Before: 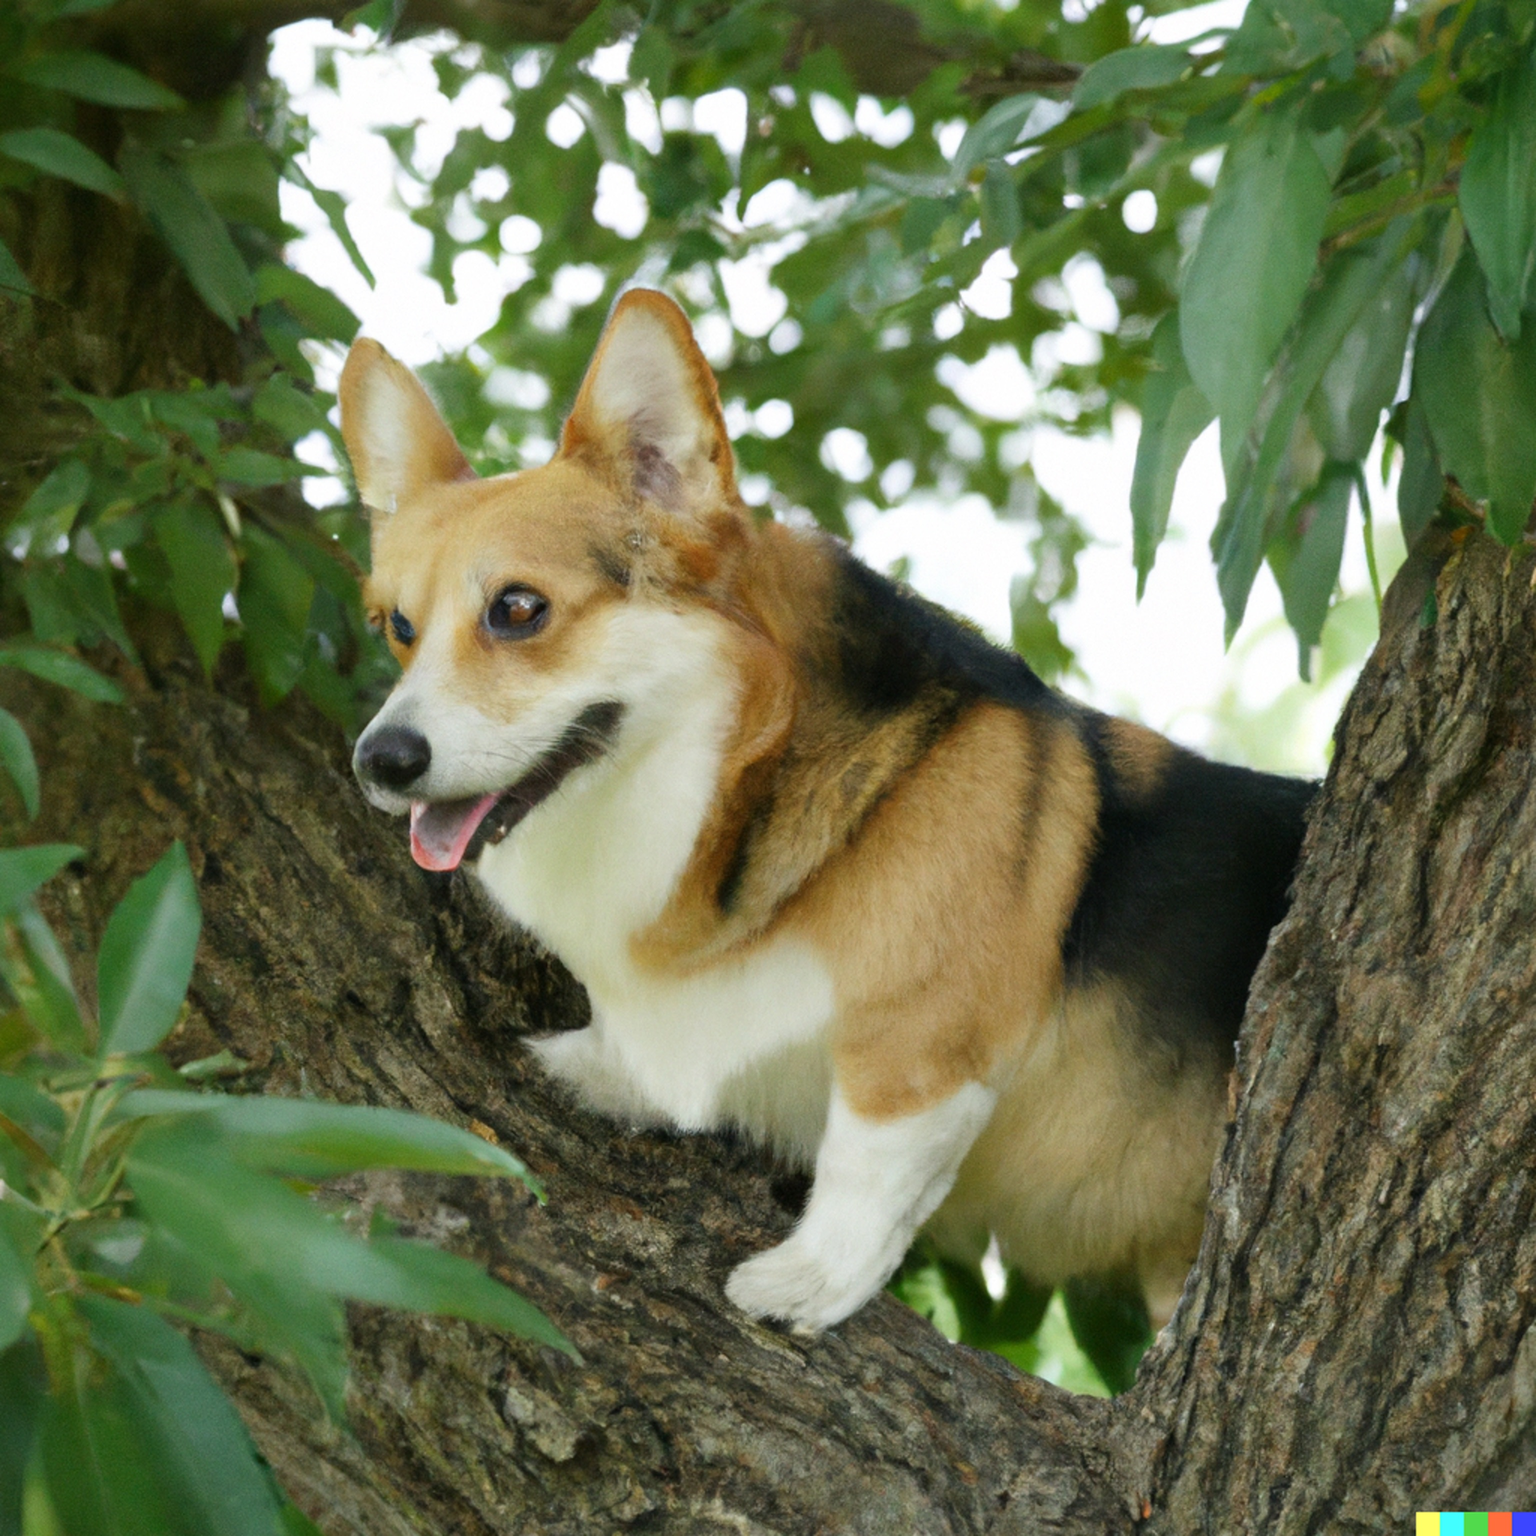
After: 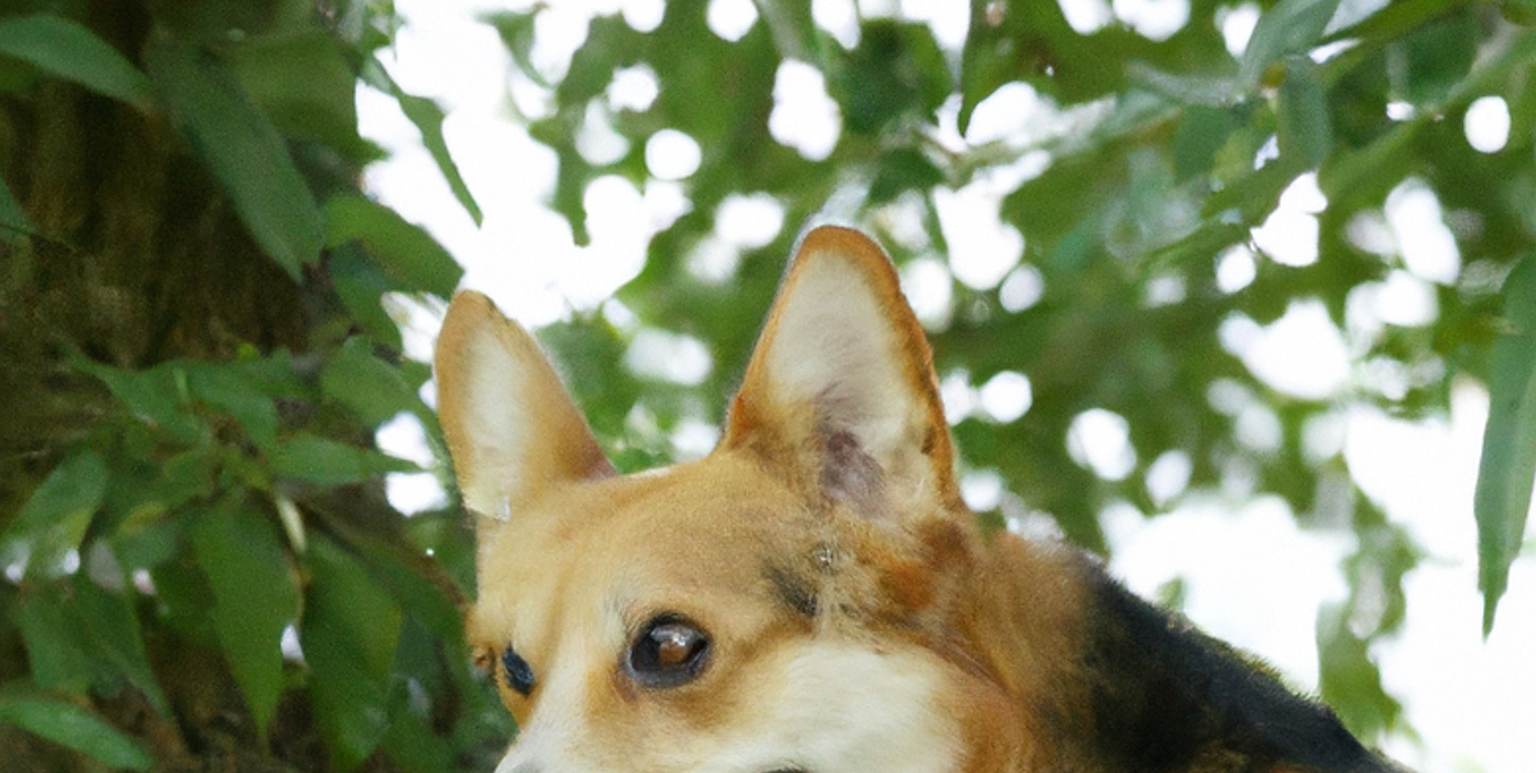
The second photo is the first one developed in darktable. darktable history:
crop: left 0.57%, top 7.639%, right 23.343%, bottom 54.026%
sharpen: on, module defaults
